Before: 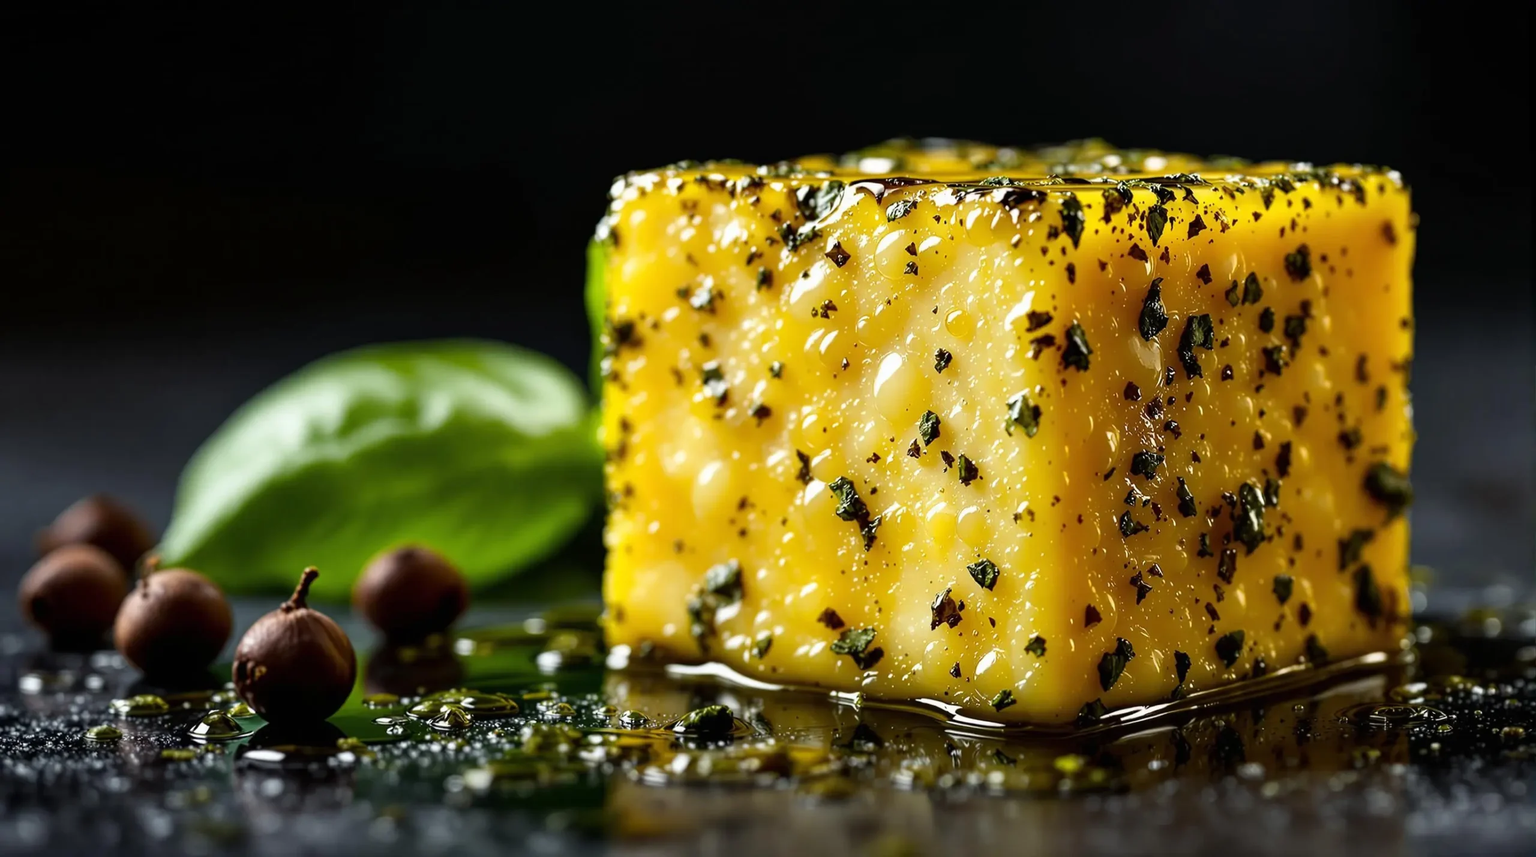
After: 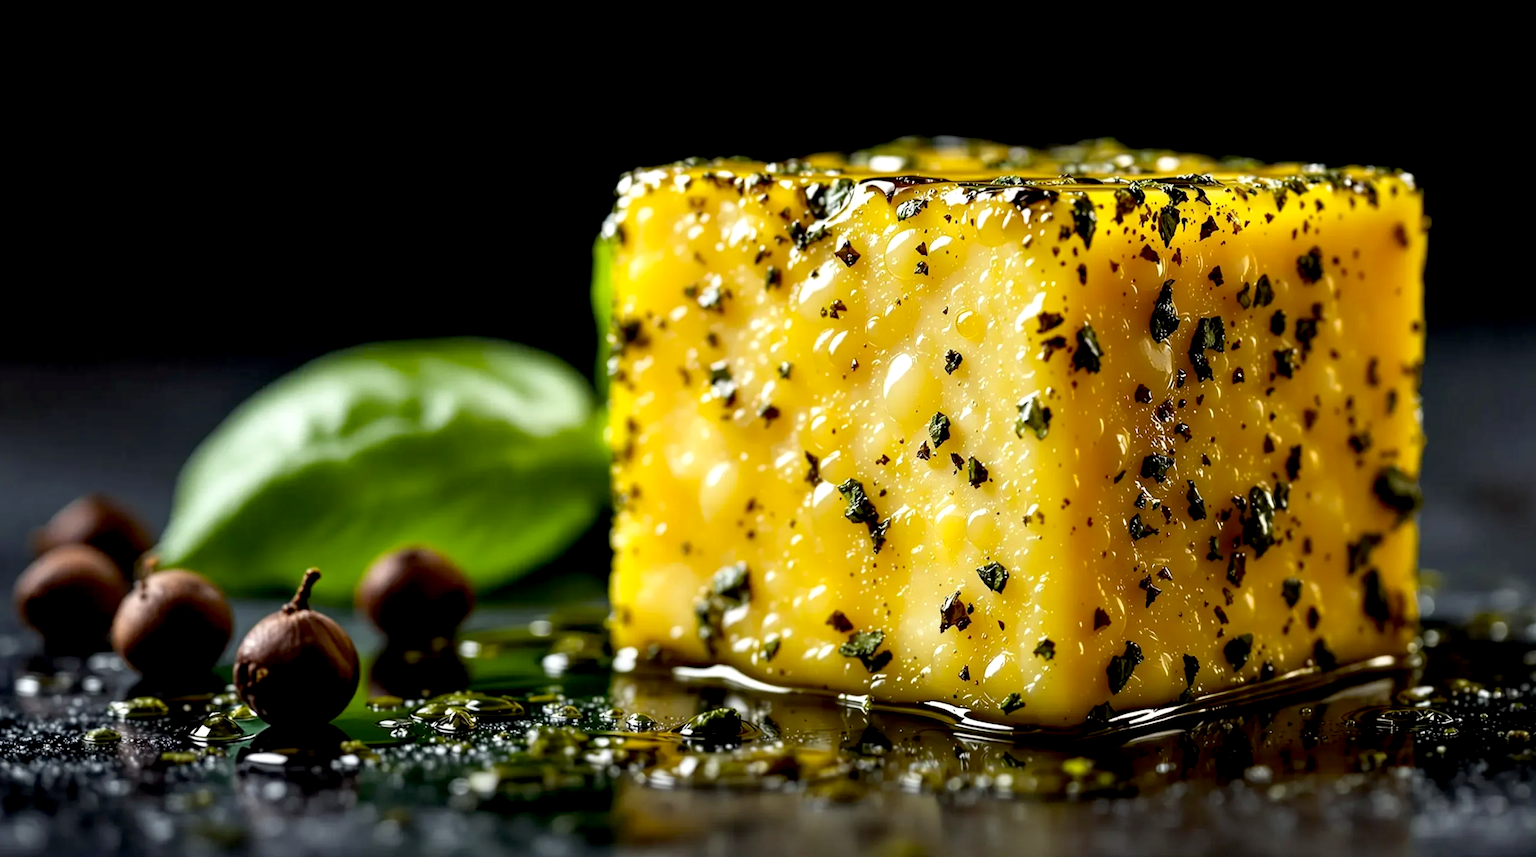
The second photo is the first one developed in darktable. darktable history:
rotate and perspective: rotation 0.174°, lens shift (vertical) 0.013, lens shift (horizontal) 0.019, shear 0.001, automatic cropping original format, crop left 0.007, crop right 0.991, crop top 0.016, crop bottom 0.997
exposure: black level correction 0.007, exposure 0.159 EV, compensate highlight preservation false
